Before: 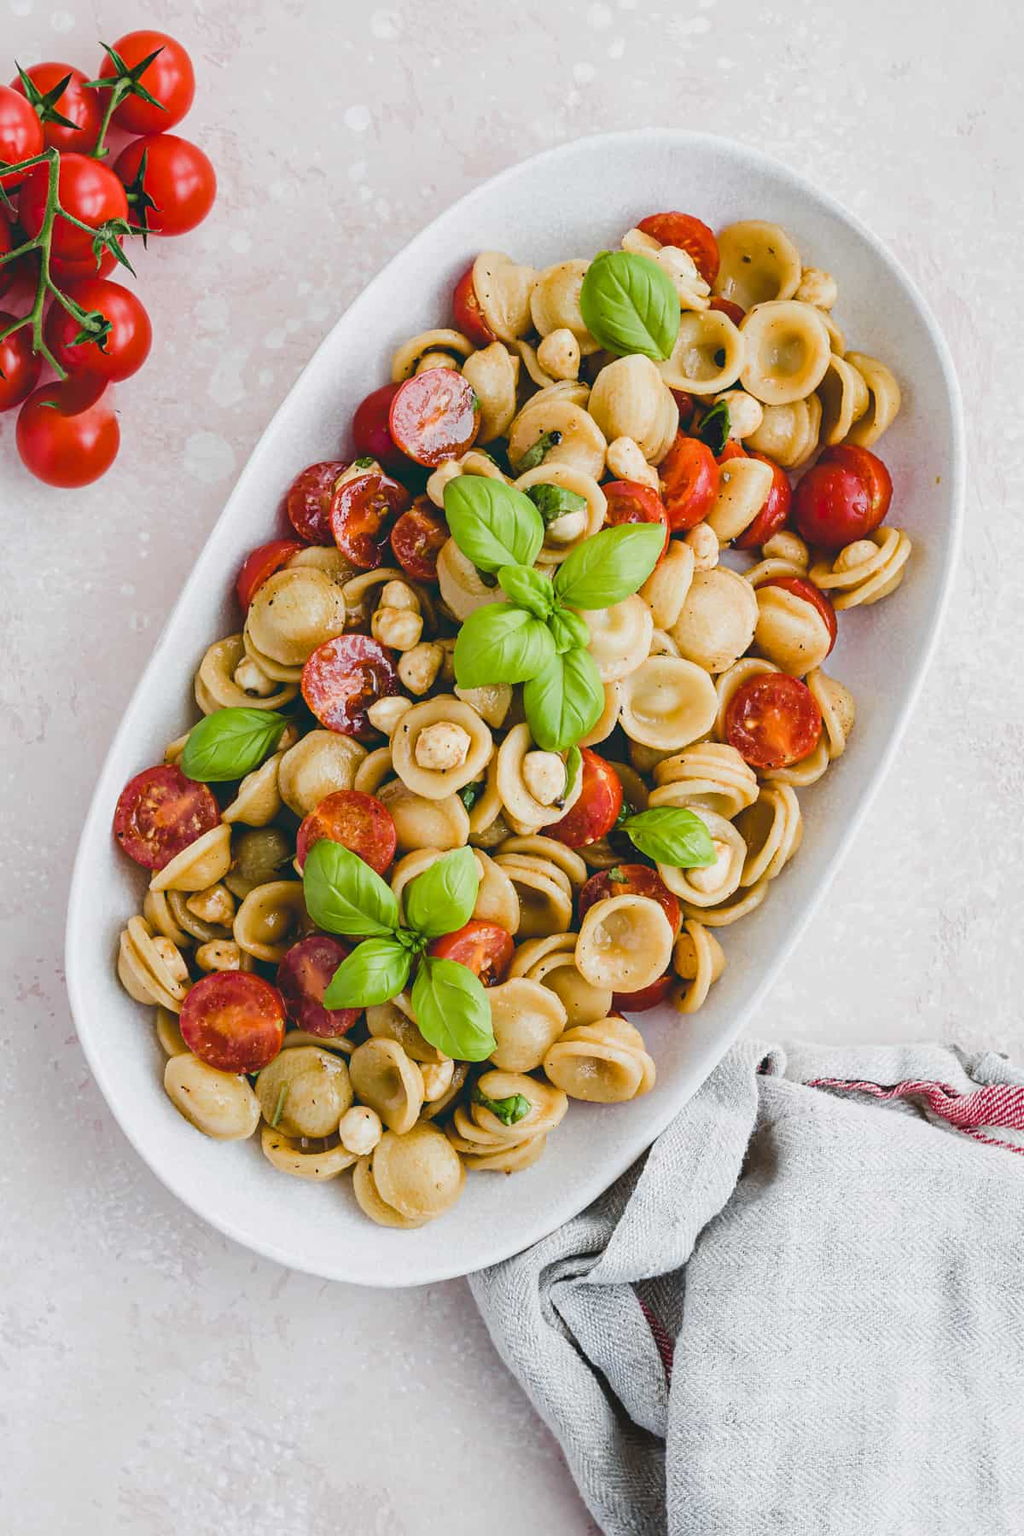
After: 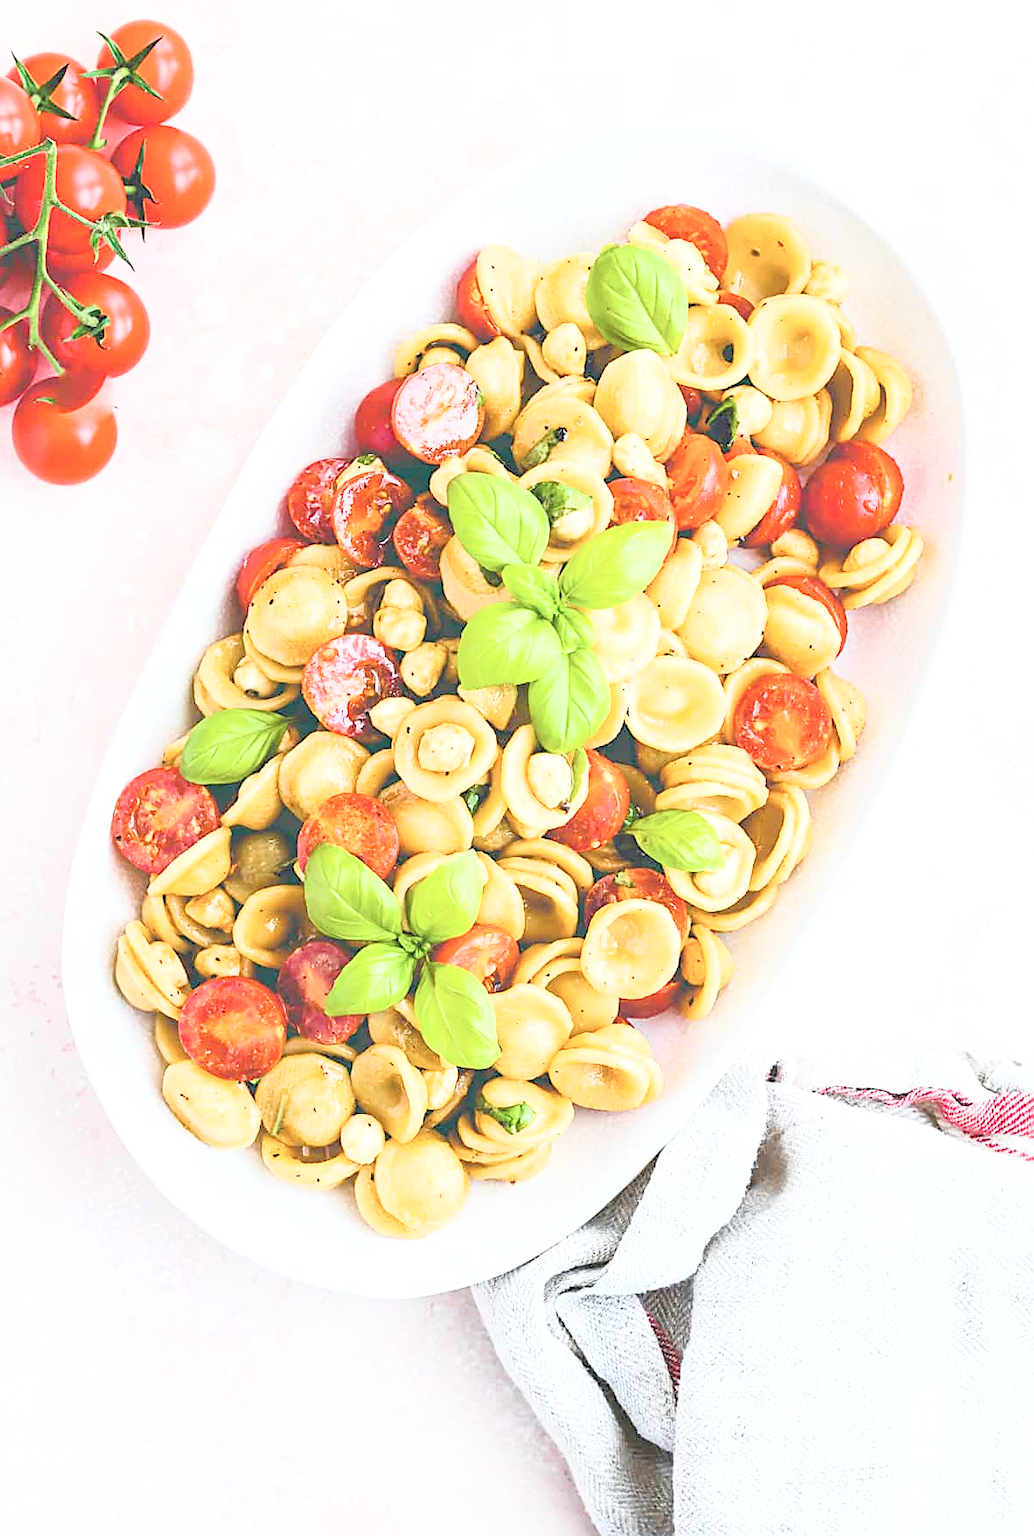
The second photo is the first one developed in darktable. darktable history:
sharpen: on, module defaults
contrast brightness saturation: contrast 0.377, brightness 0.531
crop: left 0.47%, top 0.737%, right 0.199%, bottom 0.944%
levels: levels [0.072, 0.414, 0.976]
